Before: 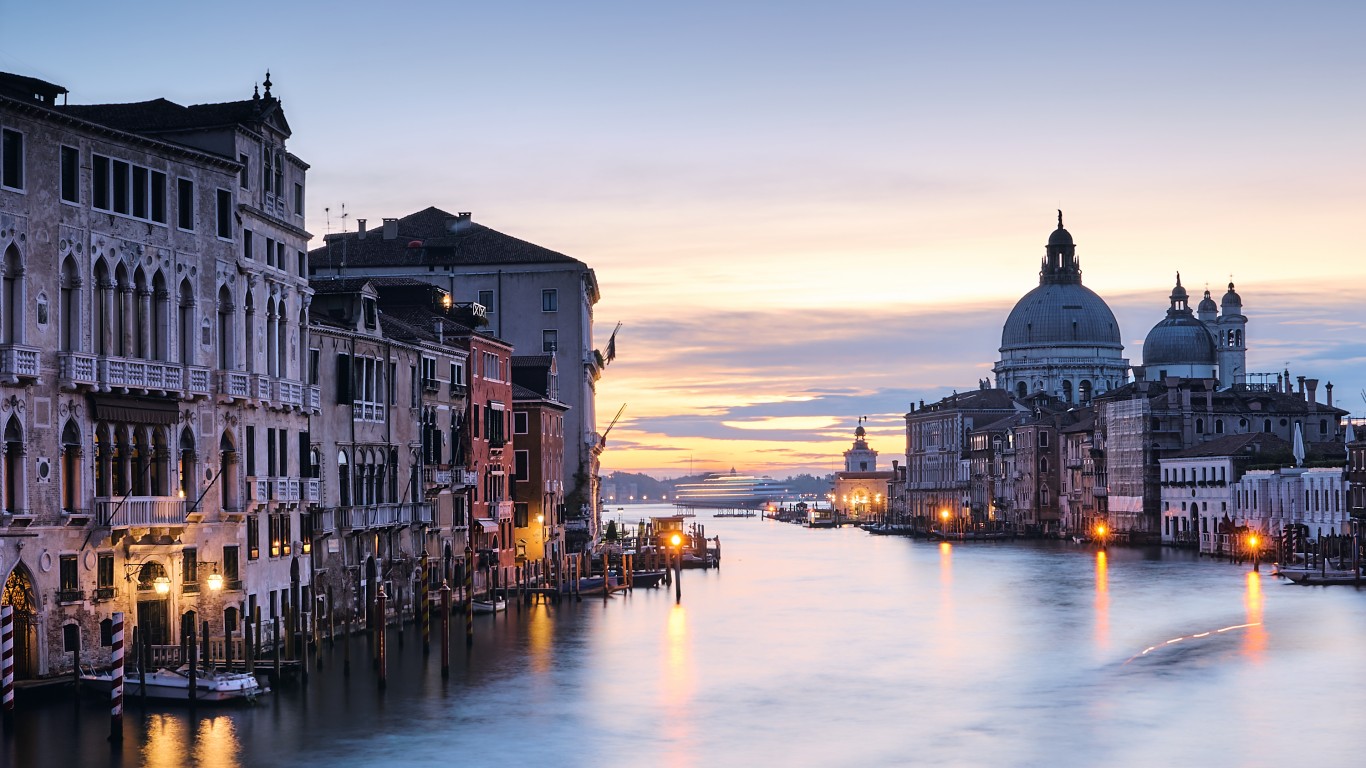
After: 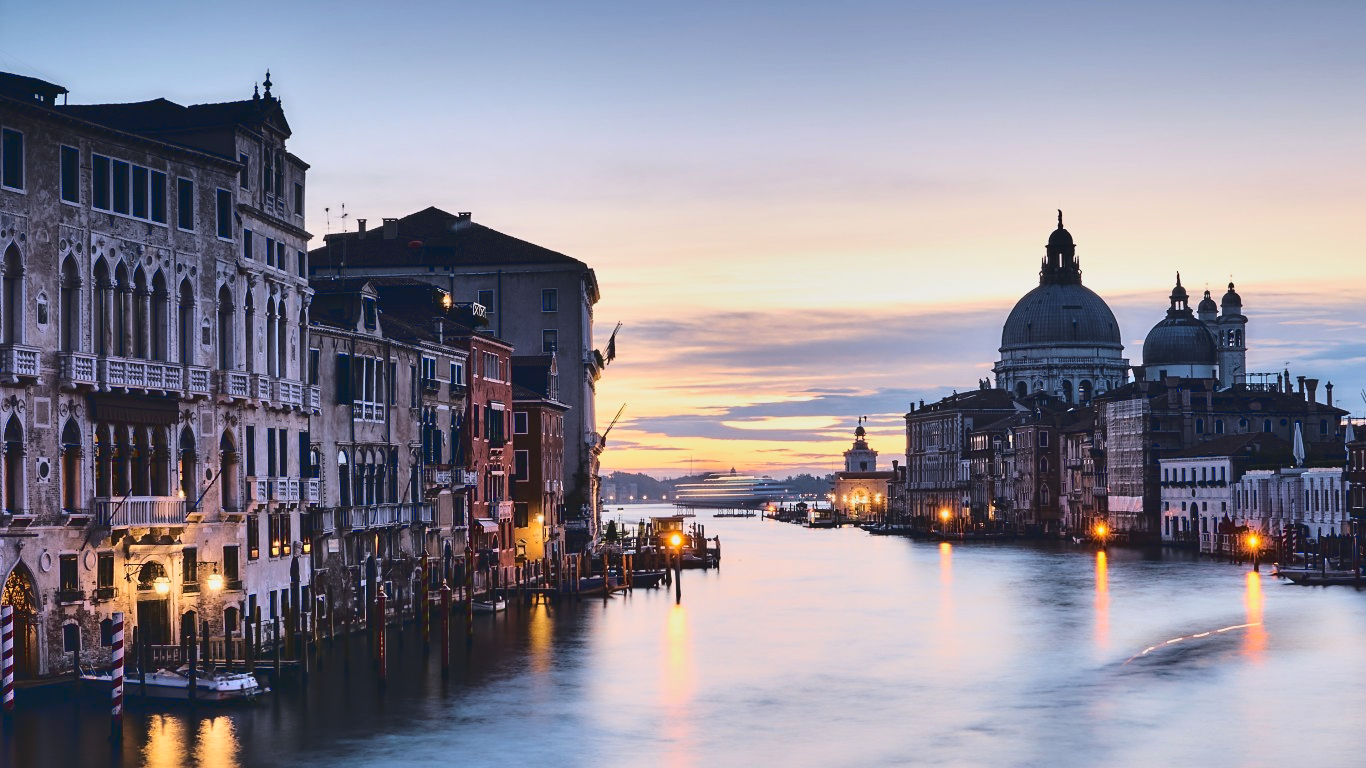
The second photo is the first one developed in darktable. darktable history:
shadows and highlights: shadows 52.42, soften with gaussian
tone curve: curves: ch0 [(0, 0.072) (0.249, 0.176) (0.518, 0.489) (0.832, 0.854) (1, 0.948)], color space Lab, linked channels, preserve colors none
